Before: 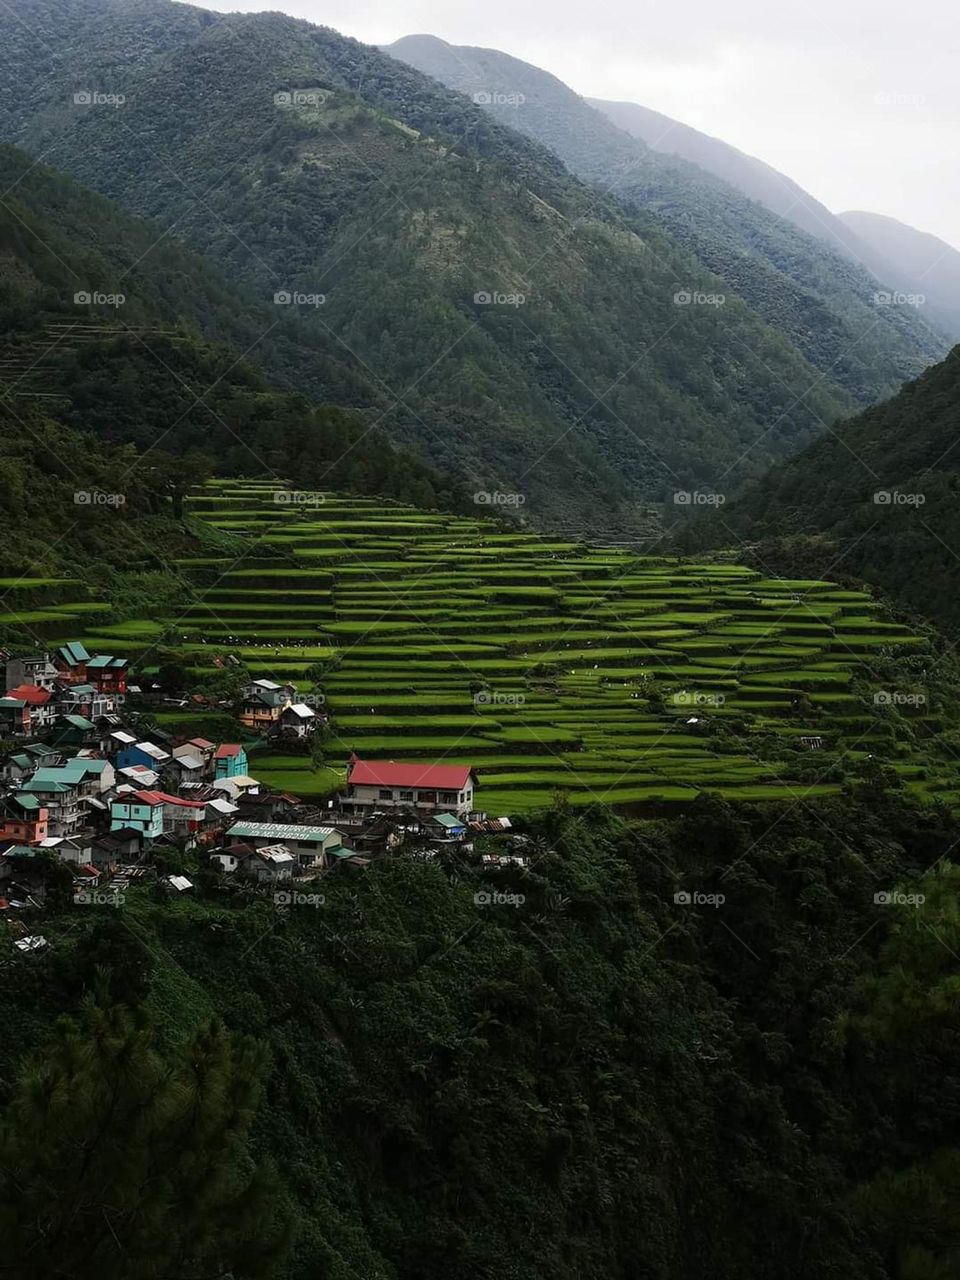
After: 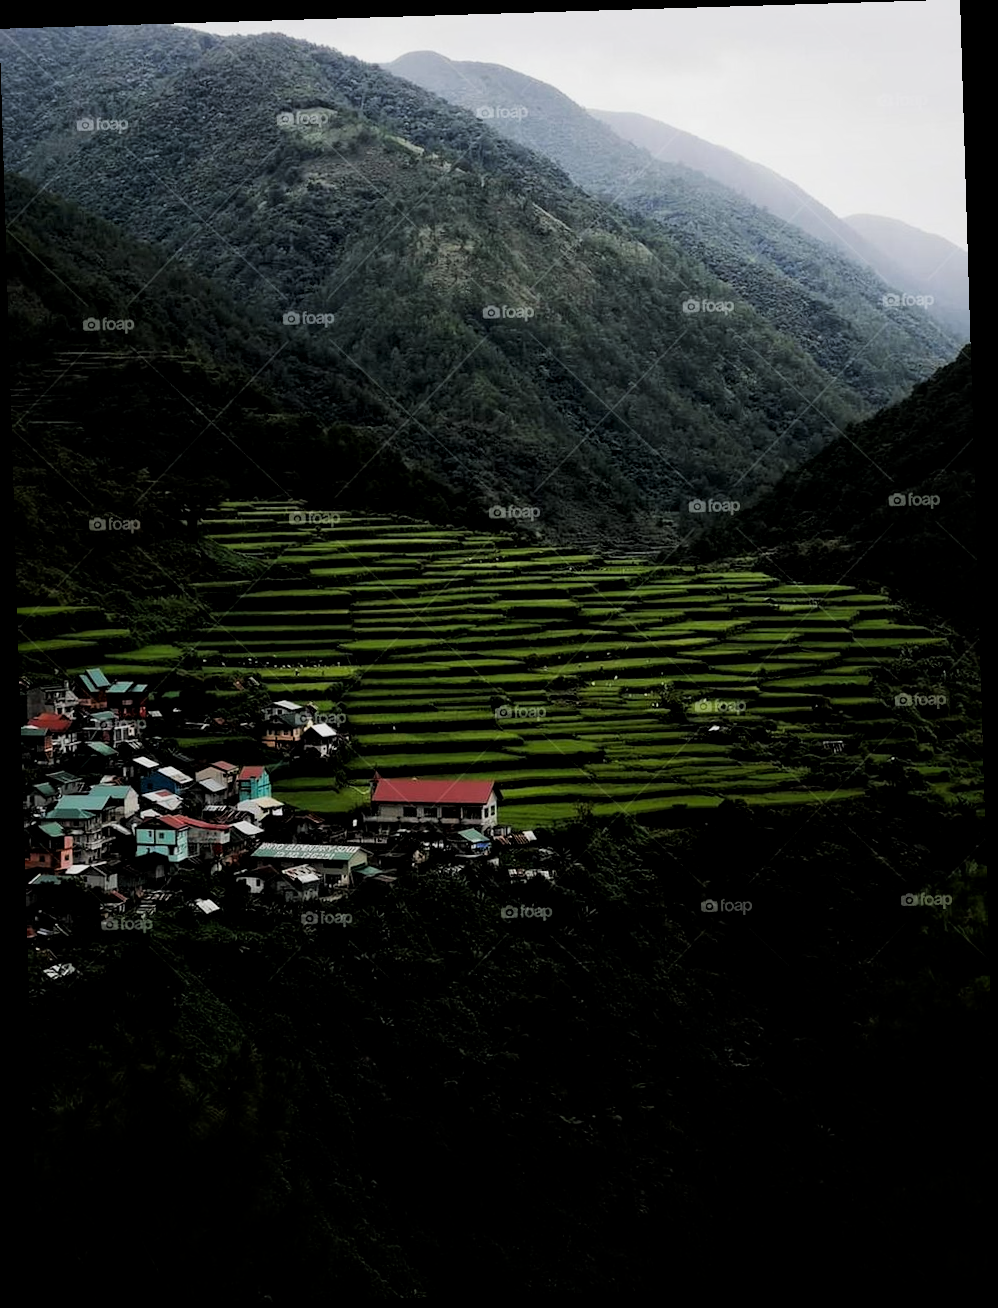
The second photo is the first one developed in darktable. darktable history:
filmic rgb: black relative exposure -5 EV, white relative exposure 3.5 EV, hardness 3.19, contrast 1.3, highlights saturation mix -50%
local contrast: mode bilateral grid, contrast 20, coarseness 50, detail 132%, midtone range 0.2
shadows and highlights: shadows -24.28, highlights 49.77, soften with gaussian
rotate and perspective: rotation -1.75°, automatic cropping off
